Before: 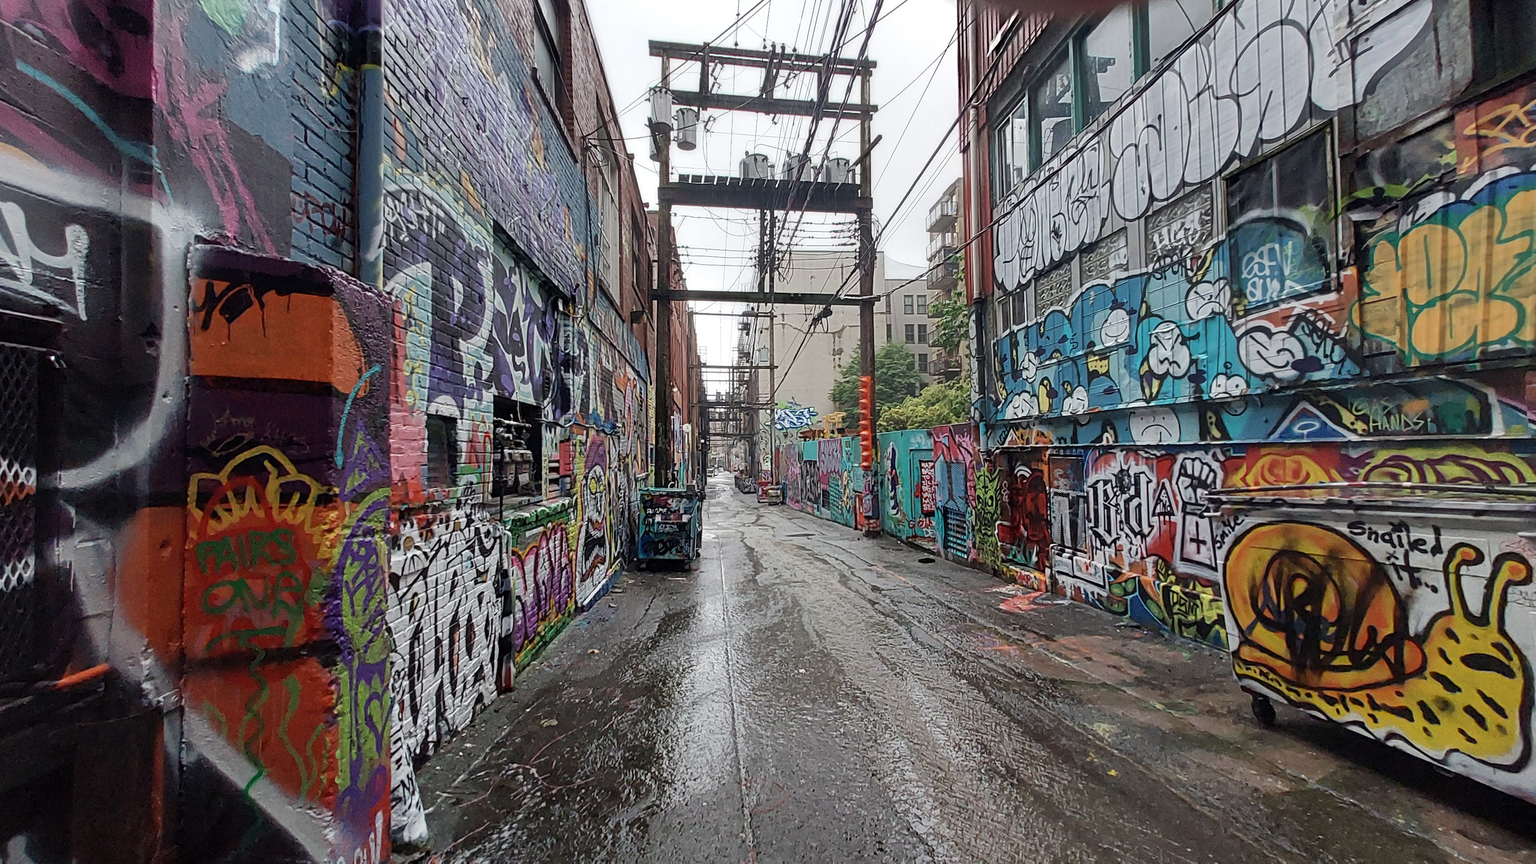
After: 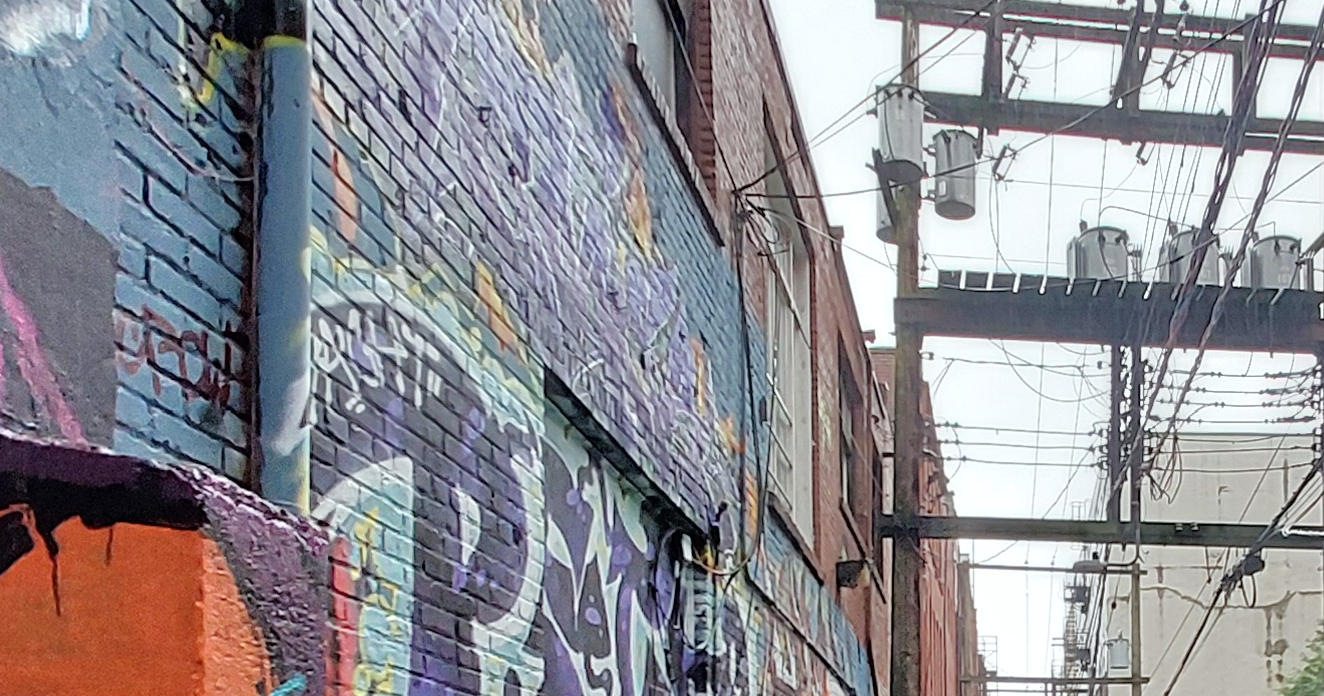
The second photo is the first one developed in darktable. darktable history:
white balance: red 0.978, blue 0.999
tone equalizer: -7 EV 0.15 EV, -6 EV 0.6 EV, -5 EV 1.15 EV, -4 EV 1.33 EV, -3 EV 1.15 EV, -2 EV 0.6 EV, -1 EV 0.15 EV, mask exposure compensation -0.5 EV
crop: left 15.452%, top 5.459%, right 43.956%, bottom 56.62%
